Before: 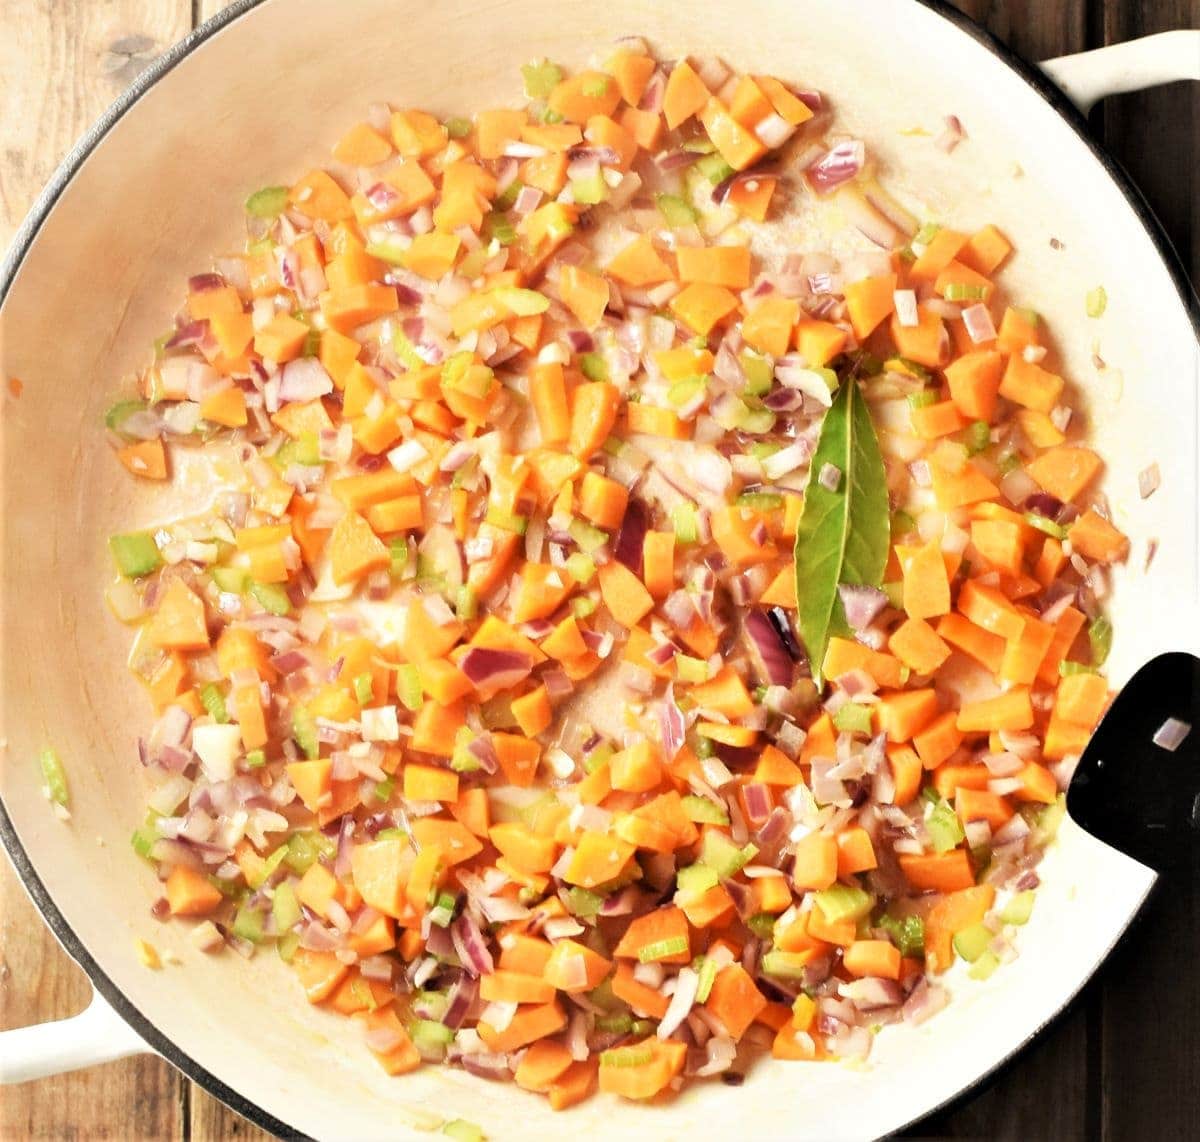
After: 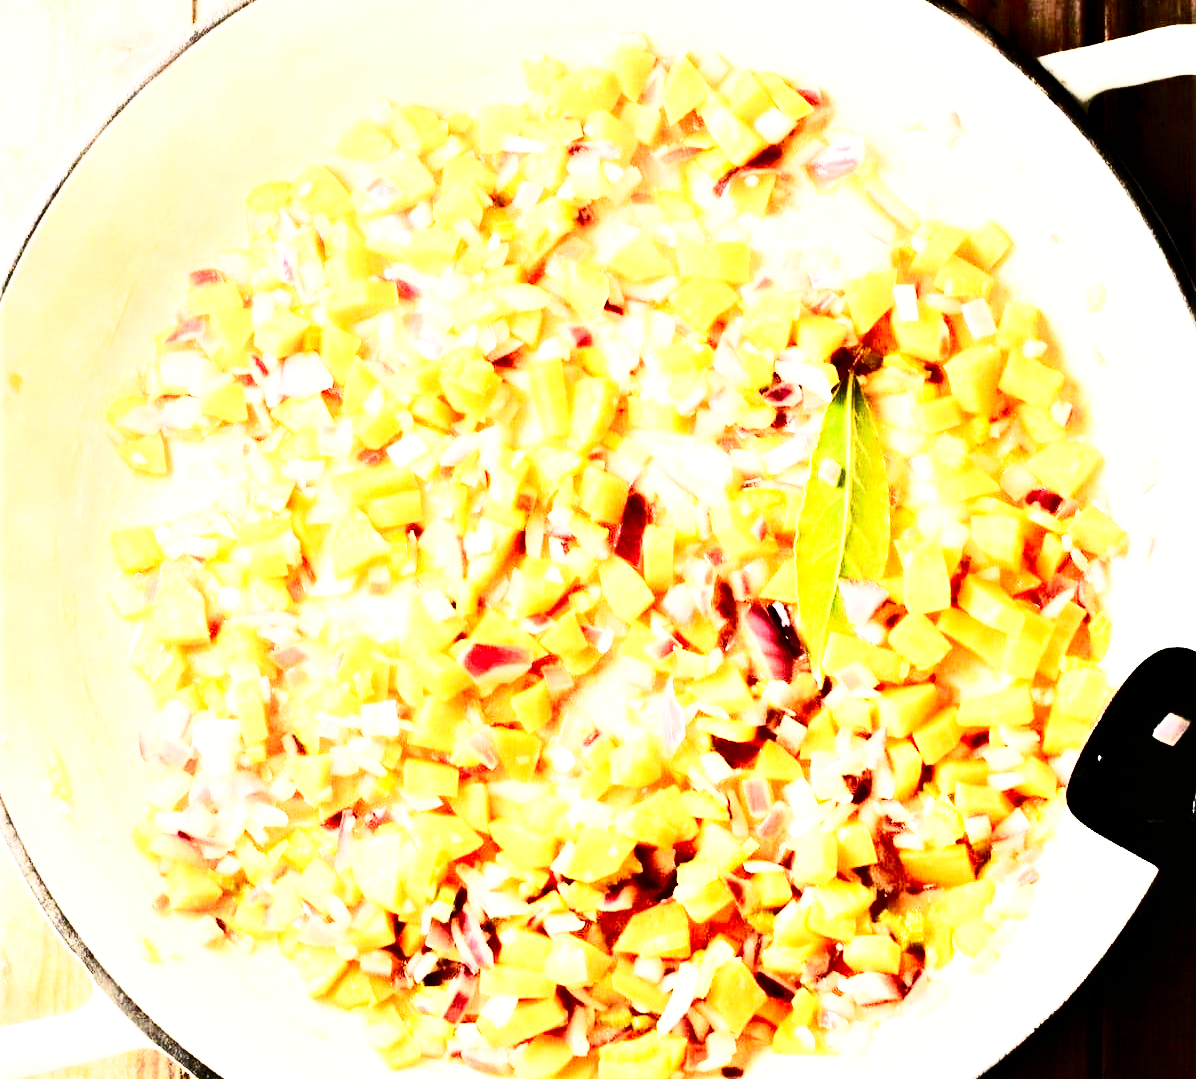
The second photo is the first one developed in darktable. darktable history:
contrast brightness saturation: contrast 0.5, saturation -0.1
crop: top 0.448%, right 0.264%, bottom 5.045%
base curve: curves: ch0 [(0, 0) (0.007, 0.004) (0.027, 0.03) (0.046, 0.07) (0.207, 0.54) (0.442, 0.872) (0.673, 0.972) (1, 1)], preserve colors none
color zones: curves: ch0 [(0, 0.613) (0.01, 0.613) (0.245, 0.448) (0.498, 0.529) (0.642, 0.665) (0.879, 0.777) (0.99, 0.613)]; ch1 [(0, 0) (0.143, 0) (0.286, 0) (0.429, 0) (0.571, 0) (0.714, 0) (0.857, 0)], mix -121.96%
